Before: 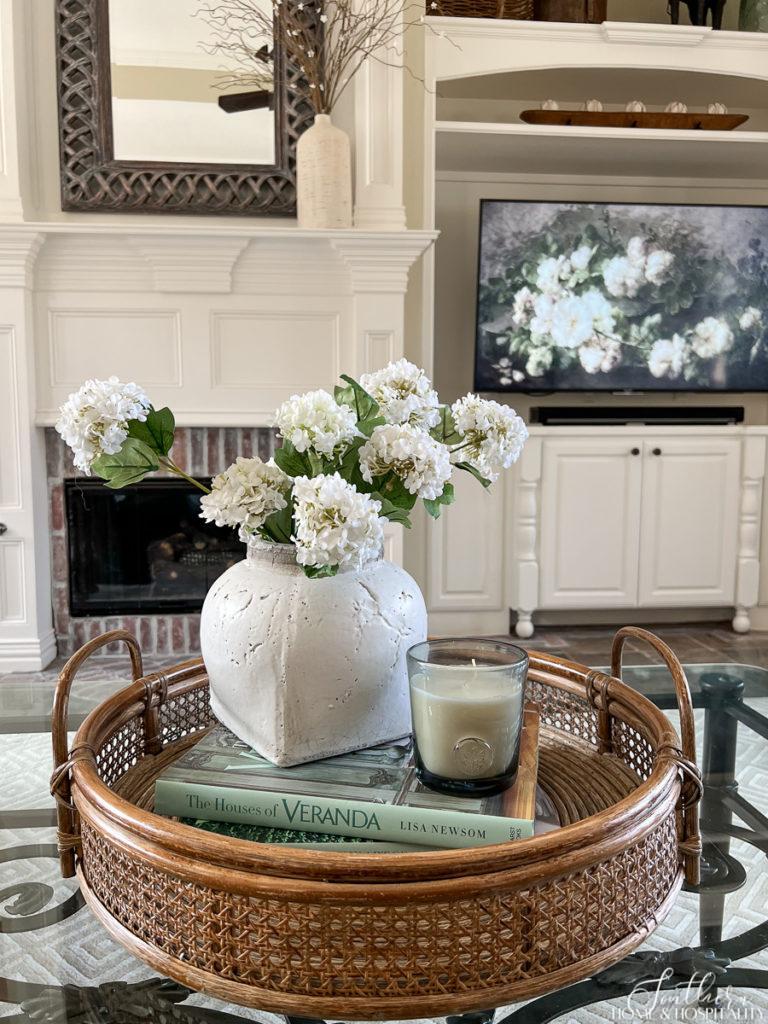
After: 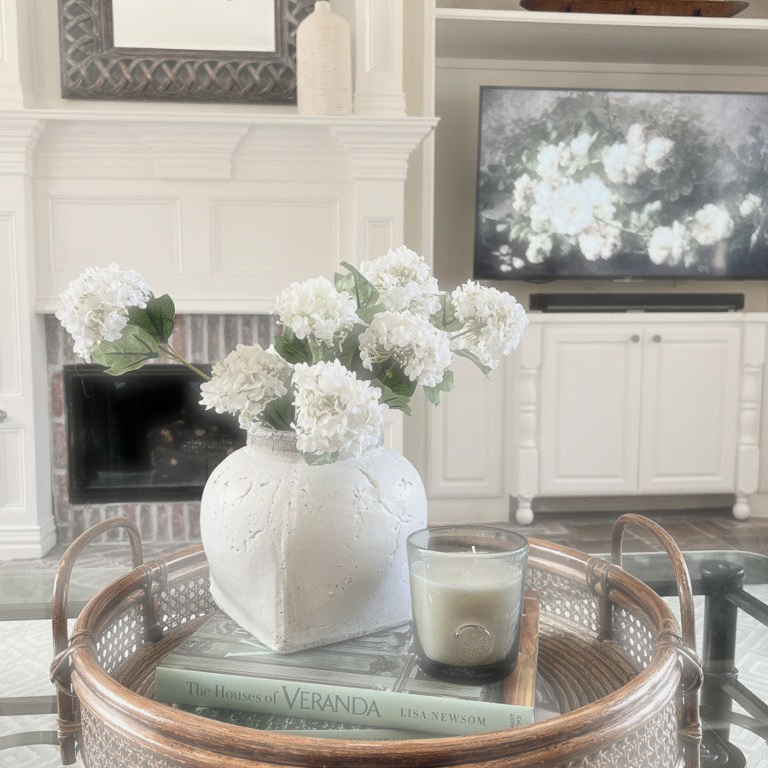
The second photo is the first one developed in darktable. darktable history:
haze removal: strength -0.9, distance 0.225, compatibility mode true, adaptive false
crop: top 11.038%, bottom 13.962%
